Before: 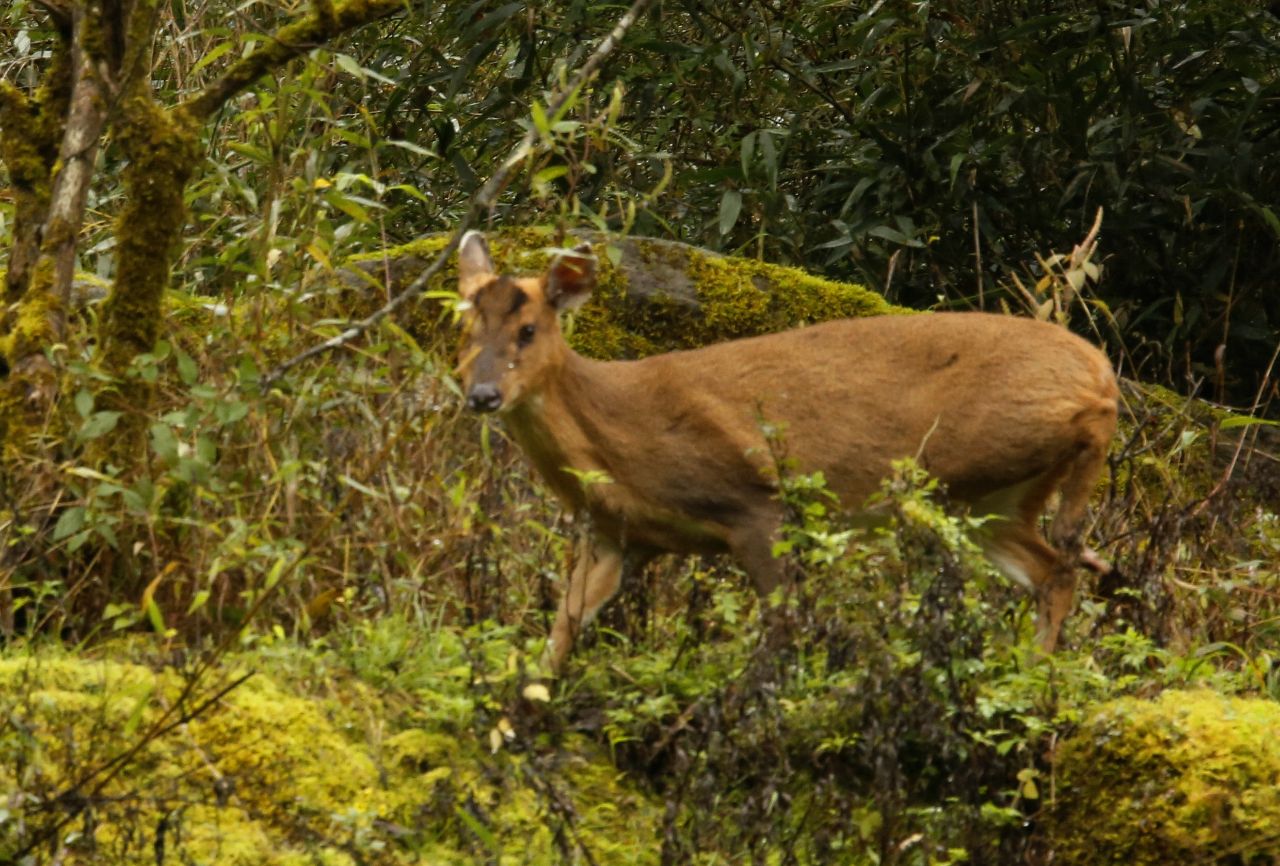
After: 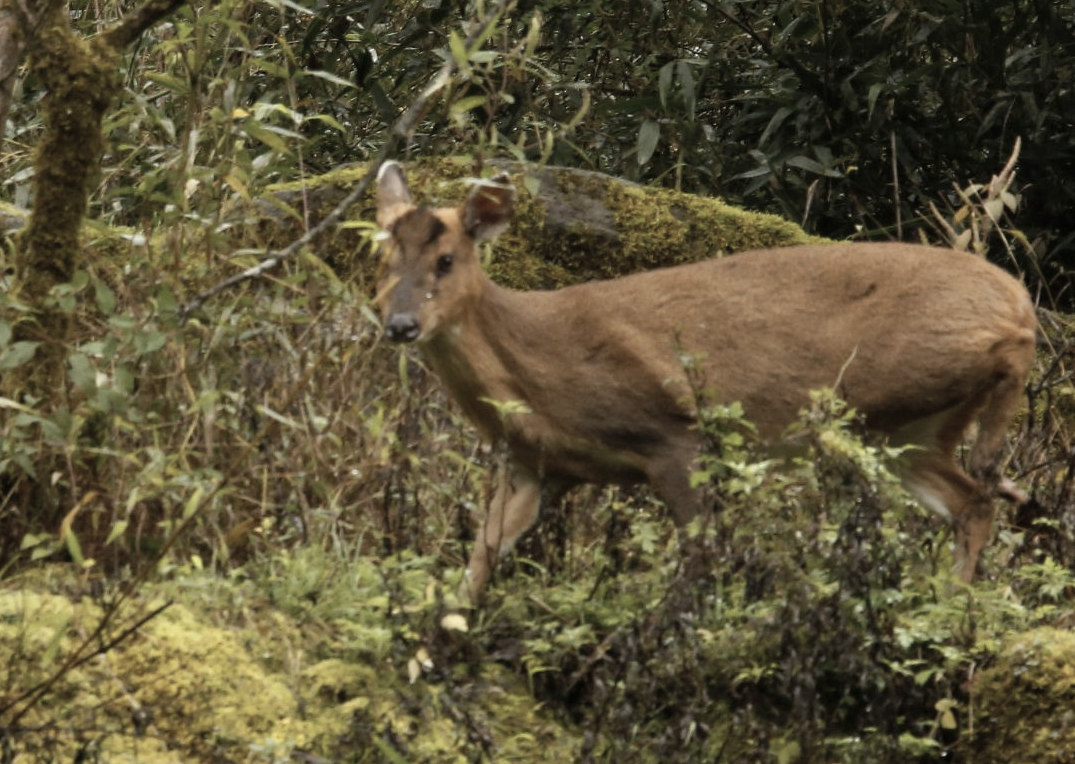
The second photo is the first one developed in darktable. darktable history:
color correction: saturation 0.57
crop: left 6.446%, top 8.188%, right 9.538%, bottom 3.548%
